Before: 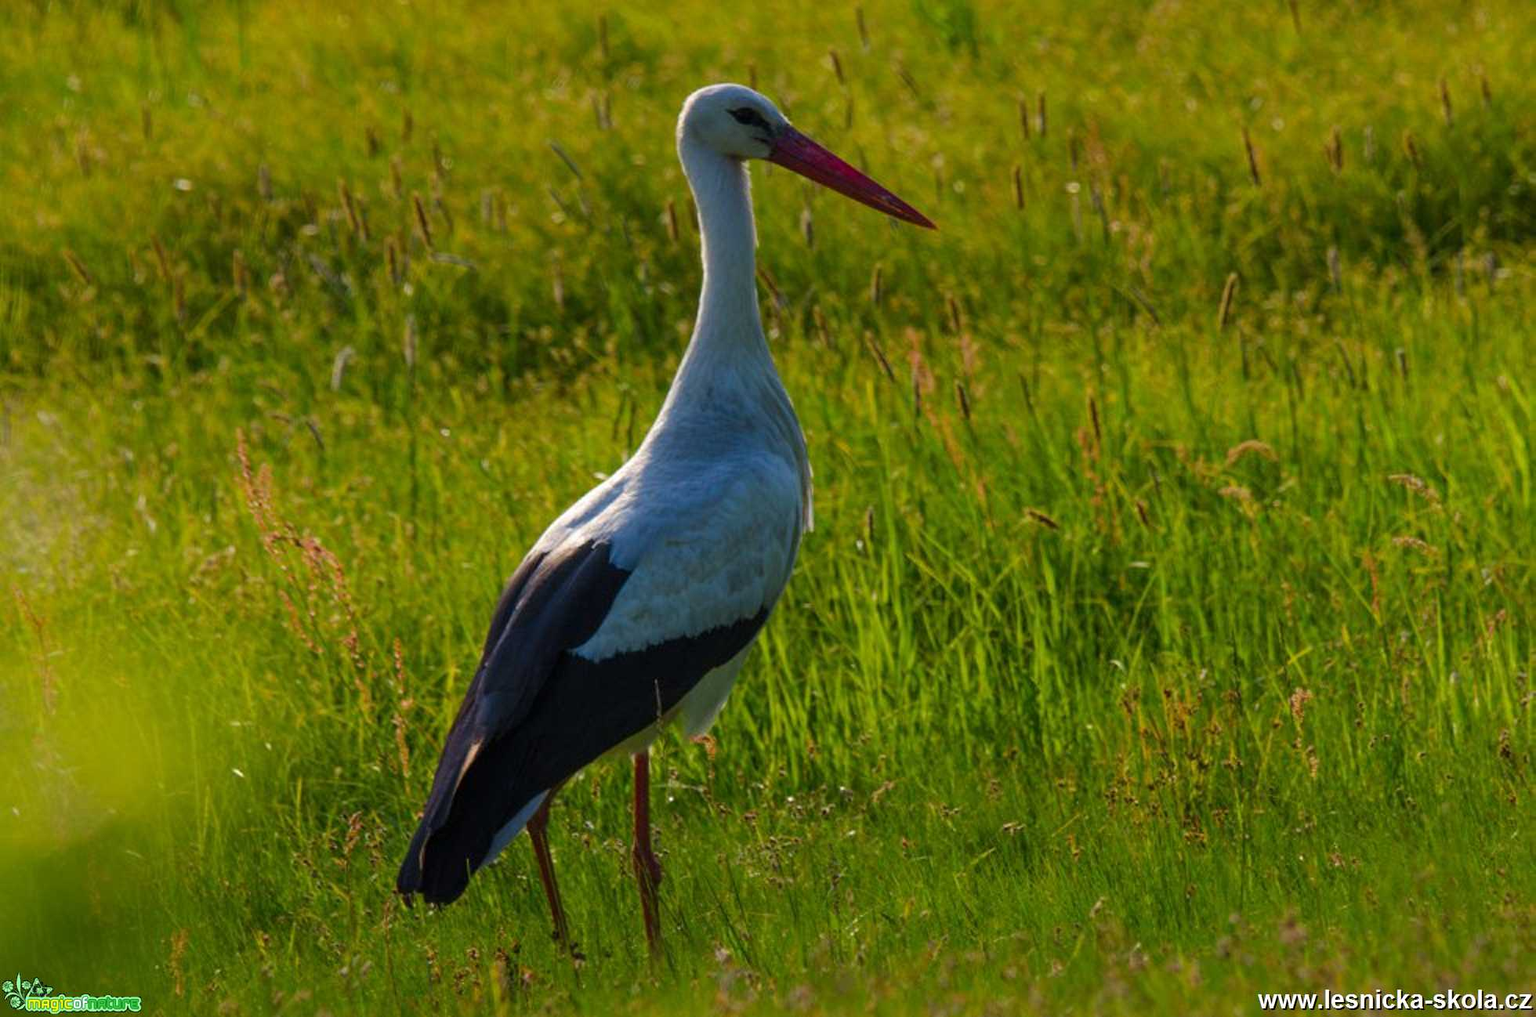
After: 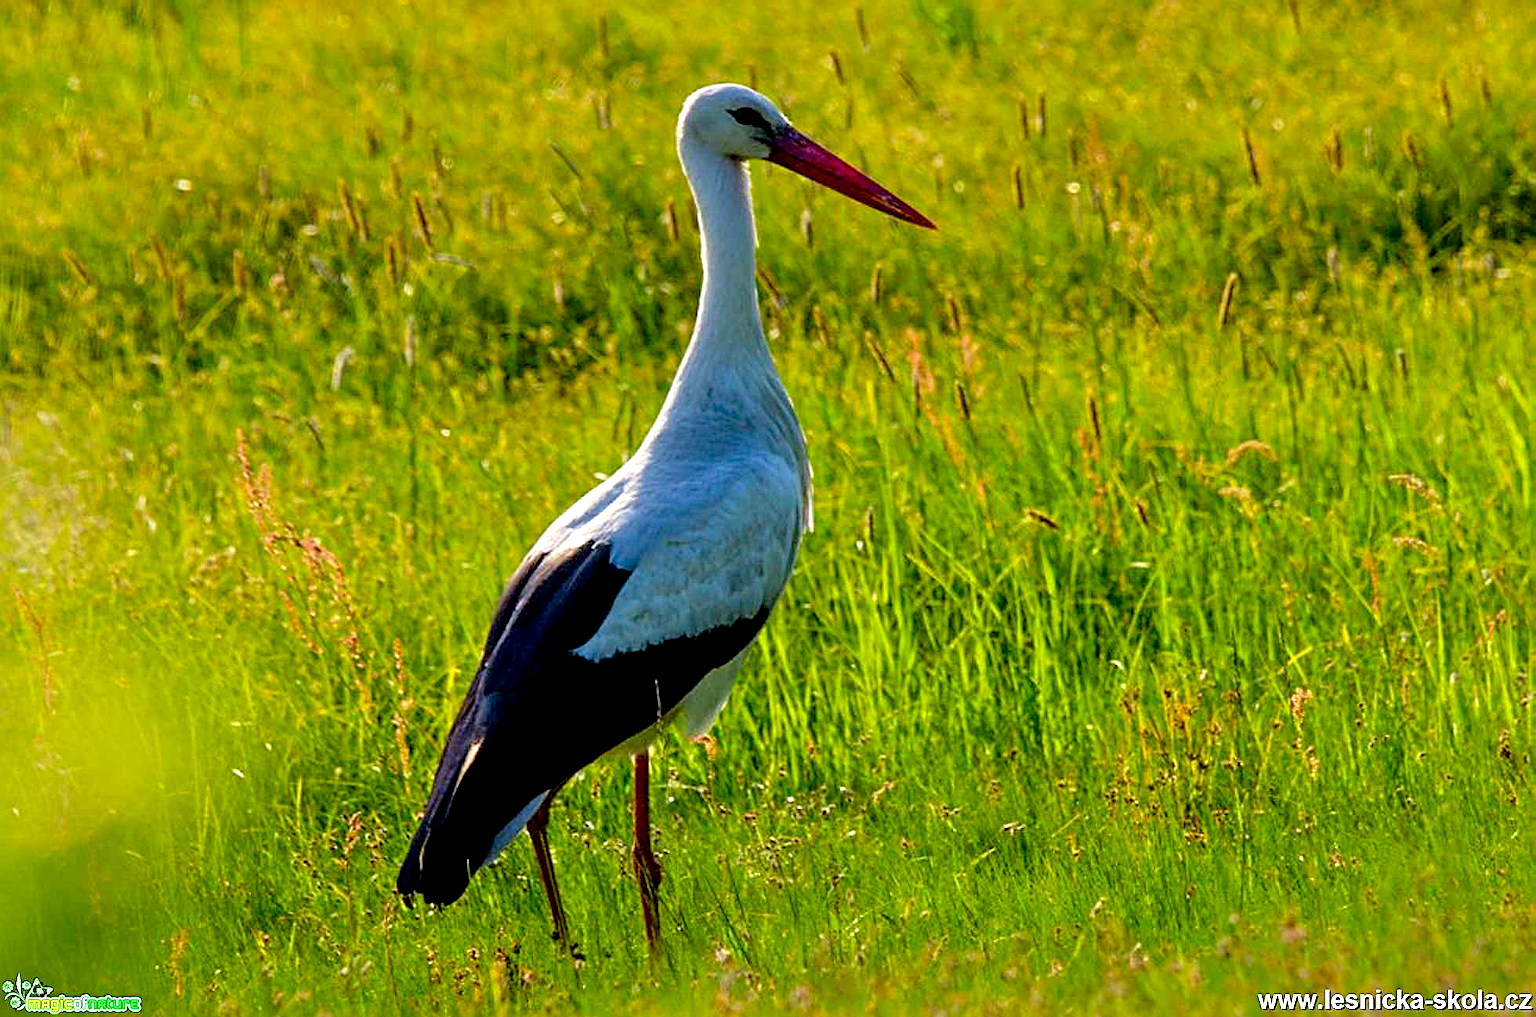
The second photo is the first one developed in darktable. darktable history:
exposure: black level correction 0.012, exposure 0.698 EV, compensate highlight preservation false
tone equalizer: -8 EV 0.027 EV, -7 EV -0.04 EV, -6 EV 0.014 EV, -5 EV 0.028 EV, -4 EV 0.303 EV, -3 EV 0.638 EV, -2 EV 0.574 EV, -1 EV 0.2 EV, +0 EV 0.022 EV
sharpen: radius 2.537, amount 0.644
